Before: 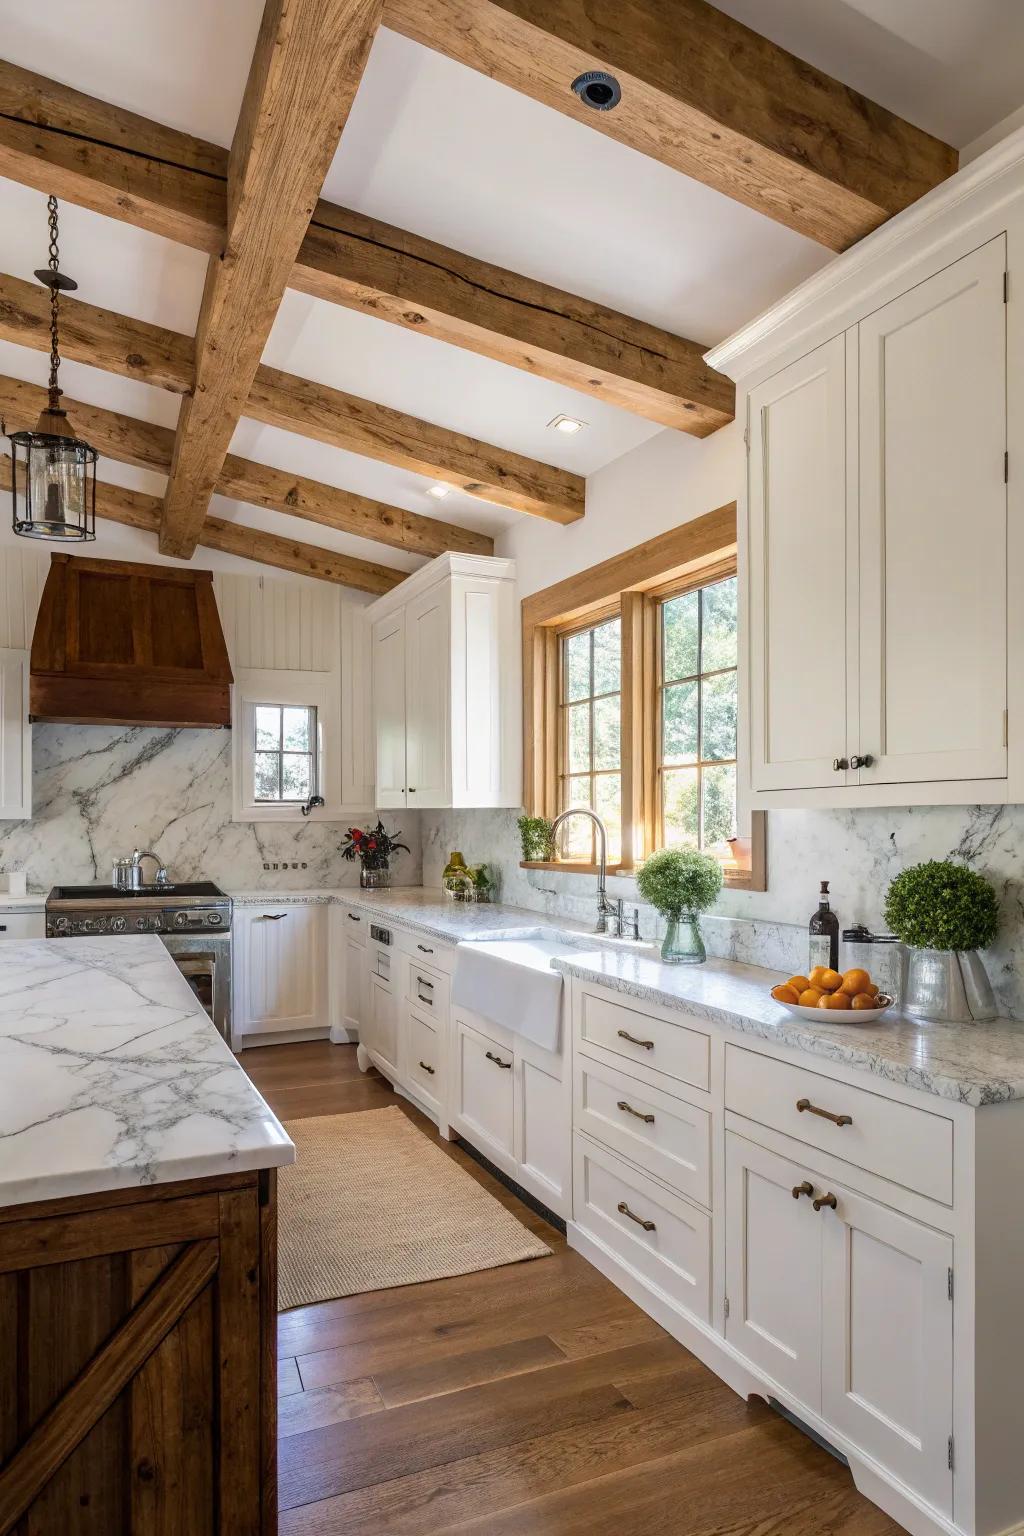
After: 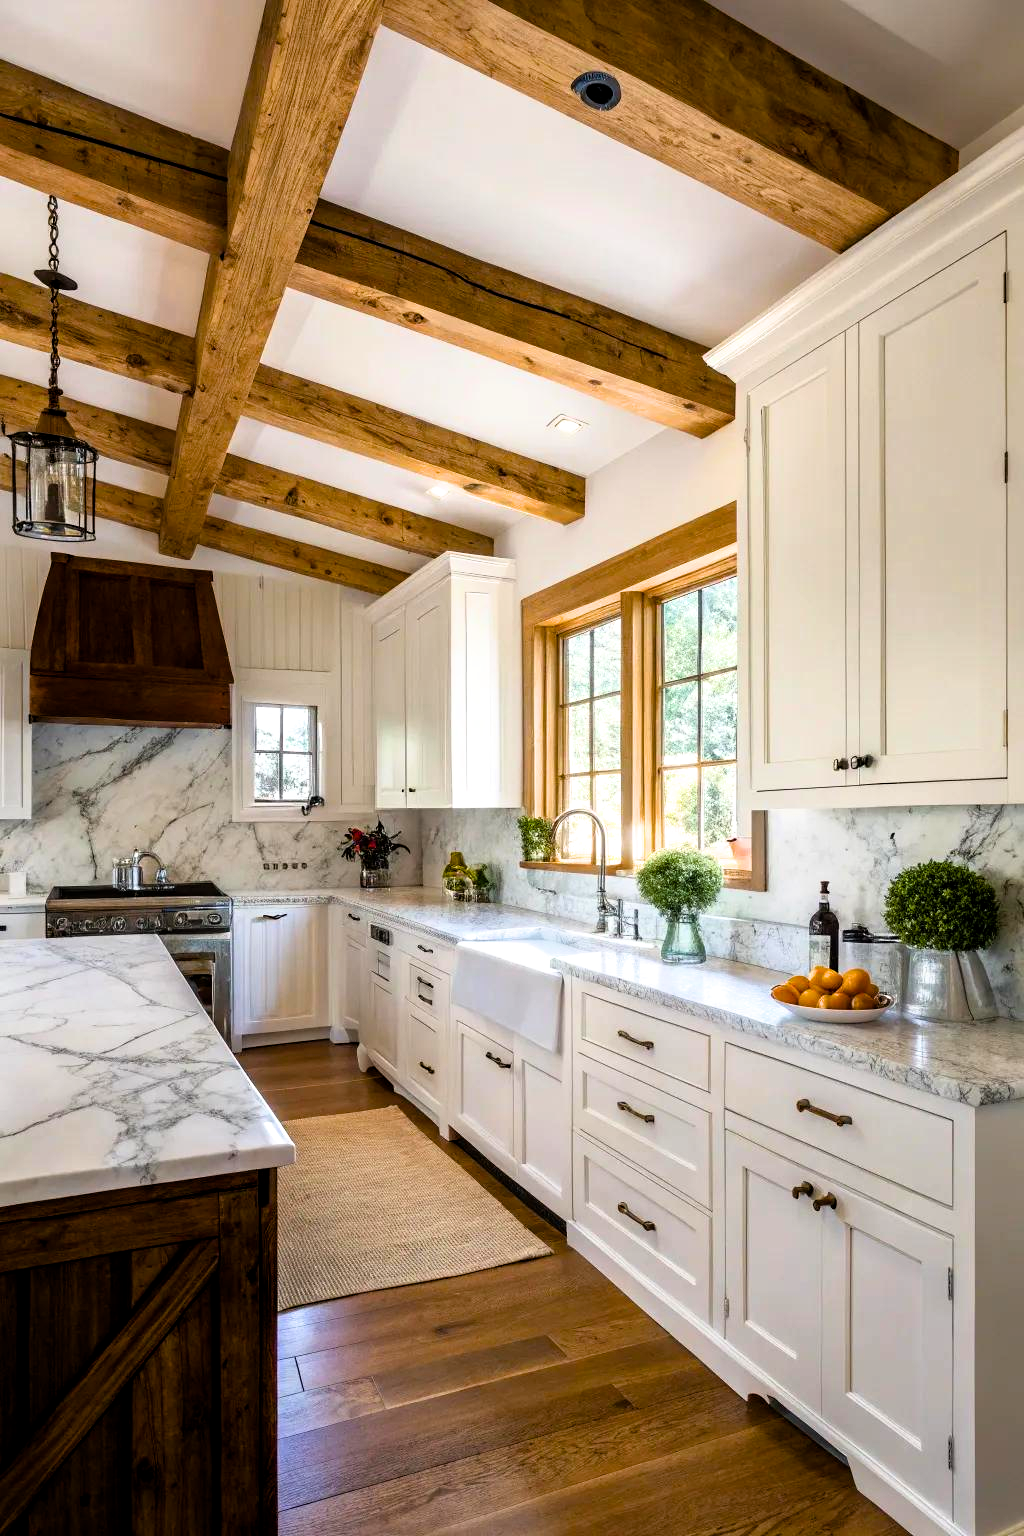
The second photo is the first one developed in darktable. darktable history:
filmic rgb: black relative exposure -9.09 EV, white relative exposure 2.3 EV, threshold 6 EV, hardness 7.44, preserve chrominance max RGB, enable highlight reconstruction true
color balance rgb: global offset › luminance -0.505%, perceptual saturation grading › global saturation 31.009%, global vibrance 20%
